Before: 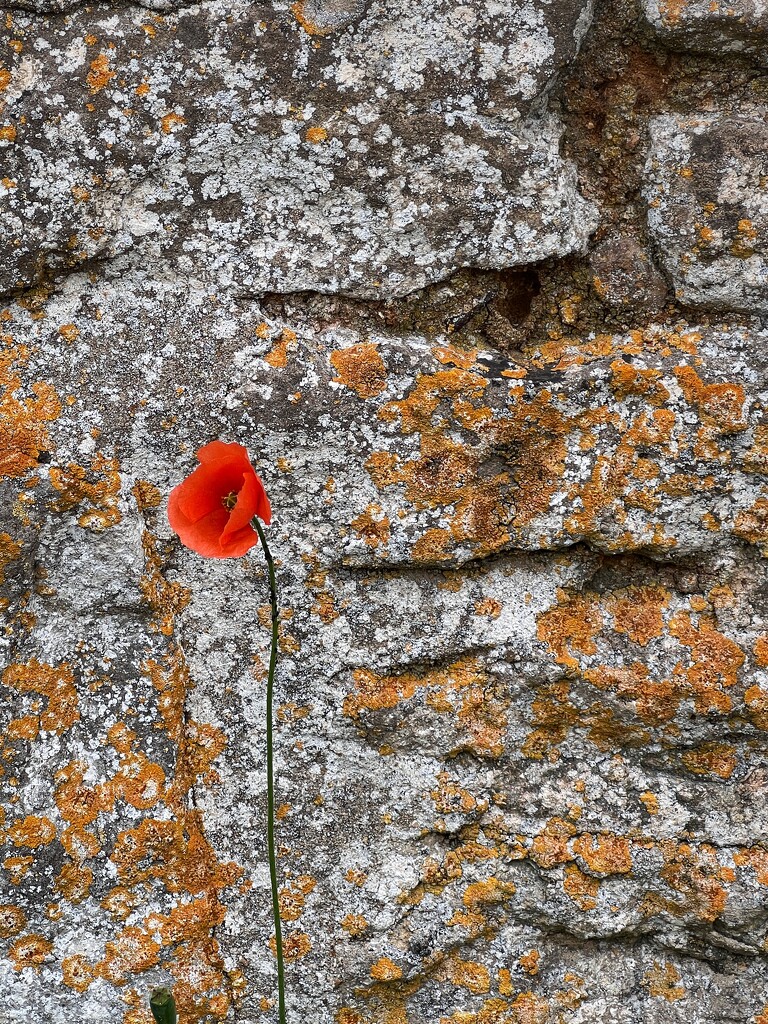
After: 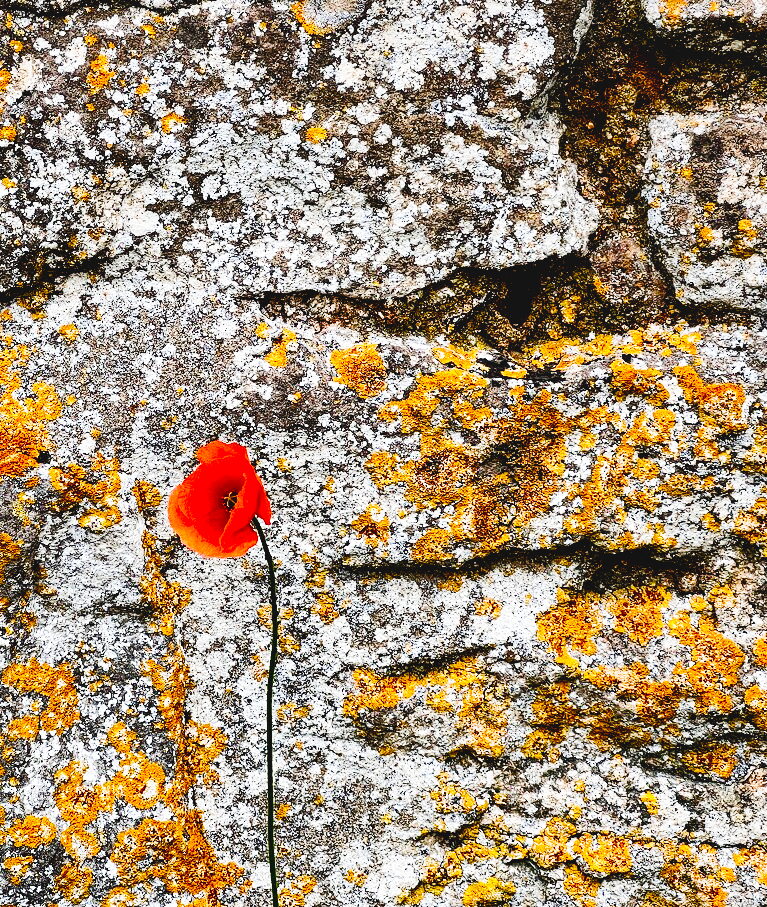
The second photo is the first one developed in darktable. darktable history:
base curve: curves: ch0 [(0, 0) (0.028, 0.03) (0.121, 0.232) (0.46, 0.748) (0.859, 0.968) (1, 1)], preserve colors none
shadows and highlights: shadows 52.4, soften with gaussian
contrast brightness saturation: contrast -0.092, brightness 0.055, saturation 0.085
color balance rgb: perceptual saturation grading › global saturation 30.279%, perceptual brilliance grading › highlights 17.195%, perceptual brilliance grading › mid-tones 31.831%, perceptual brilliance grading › shadows -30.906%
crop and rotate: top 0%, bottom 11.393%
exposure: black level correction 0.032, exposure 0.325 EV, compensate highlight preservation false
